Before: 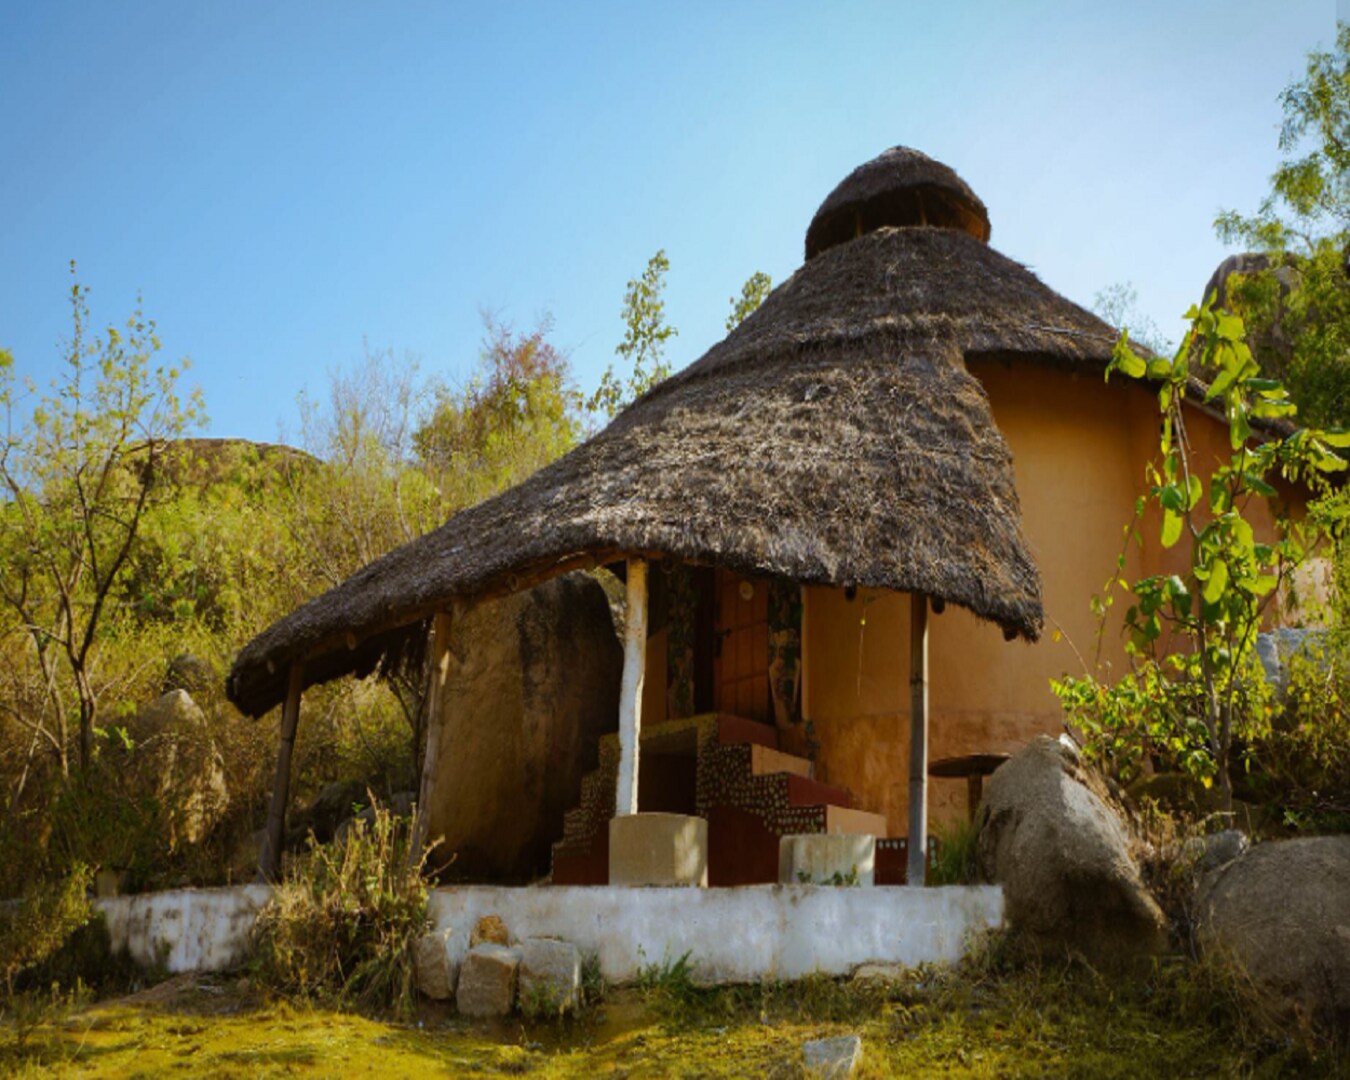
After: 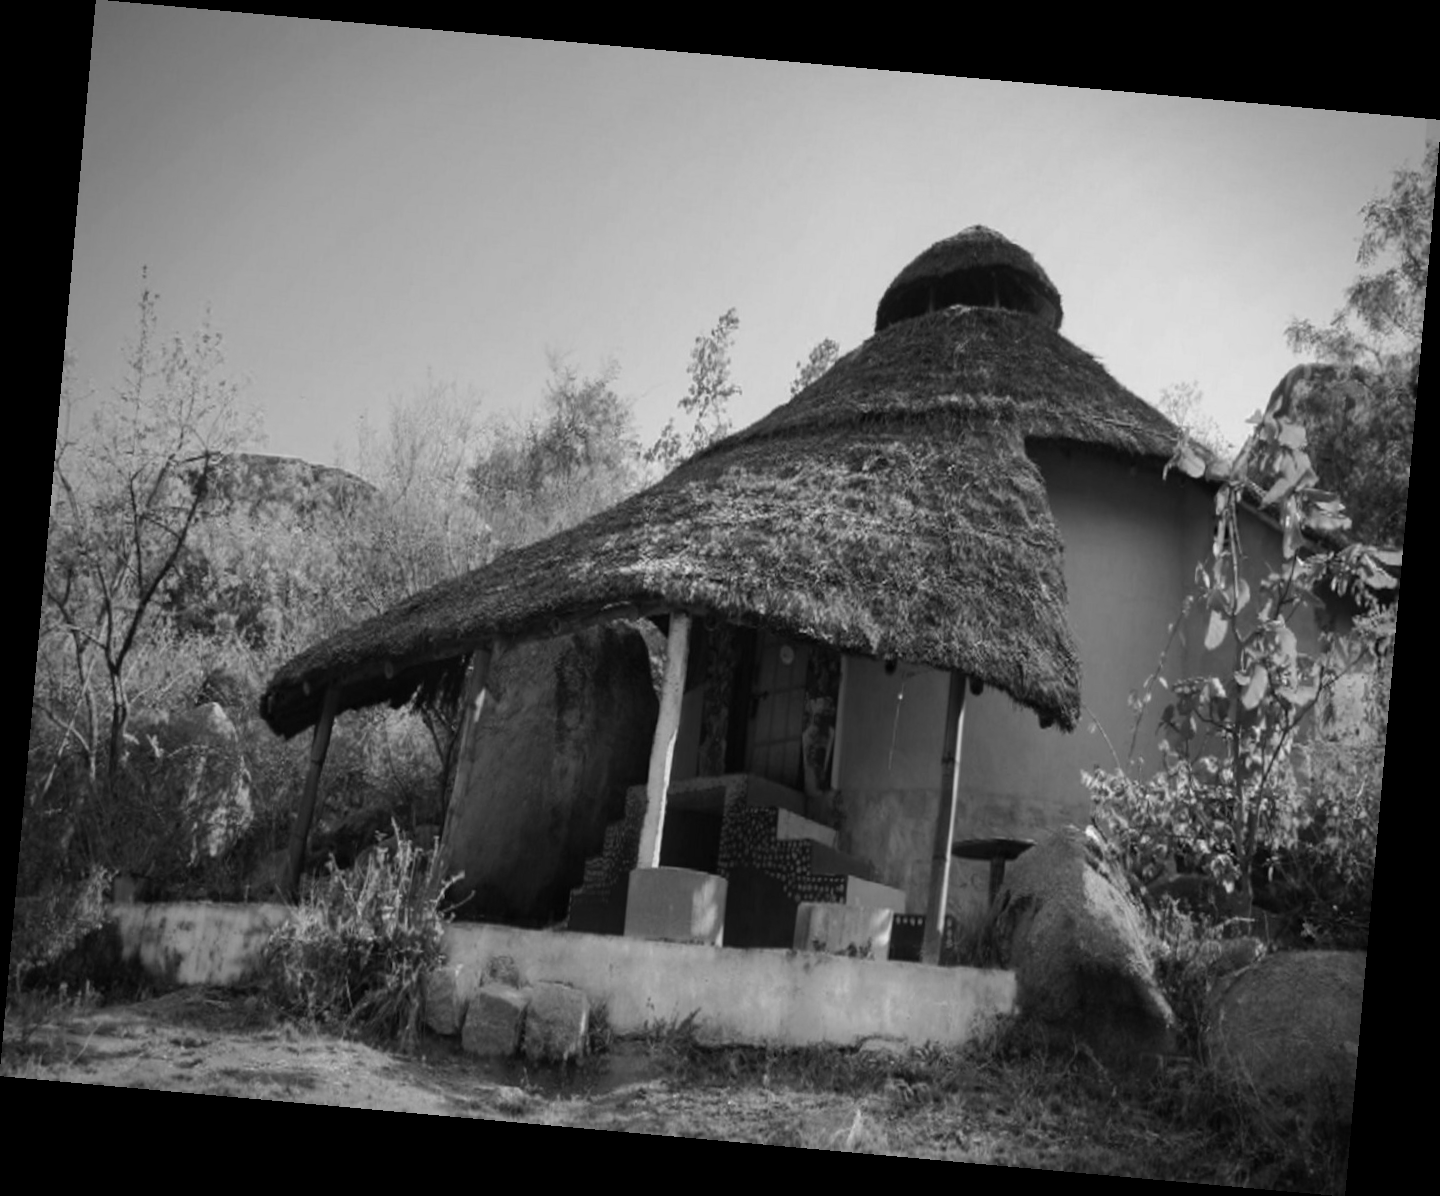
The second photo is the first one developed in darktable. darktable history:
monochrome: on, module defaults
vignetting: fall-off radius 60.92%
rotate and perspective: rotation 5.12°, automatic cropping off
color zones: curves: ch0 [(0, 0.613) (0.01, 0.613) (0.245, 0.448) (0.498, 0.529) (0.642, 0.665) (0.879, 0.777) (0.99, 0.613)]; ch1 [(0, 0) (0.143, 0) (0.286, 0) (0.429, 0) (0.571, 0) (0.714, 0) (0.857, 0)], mix -121.96%
